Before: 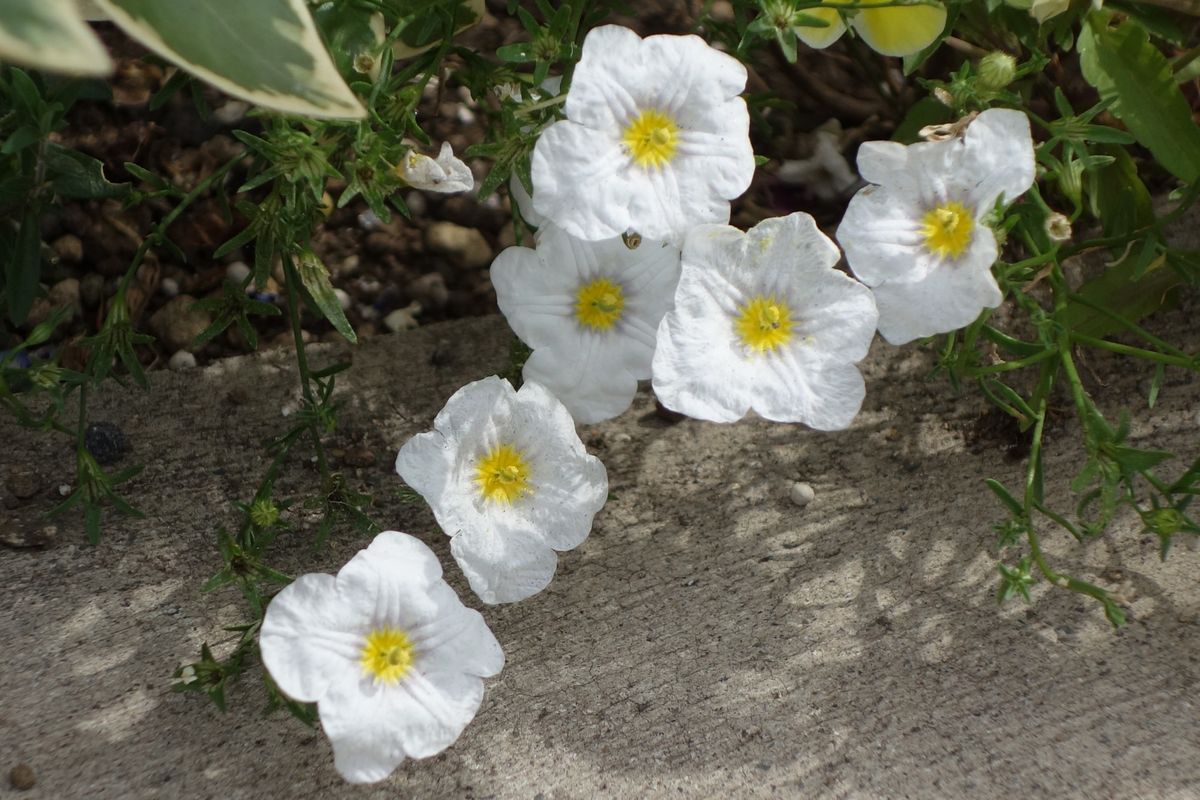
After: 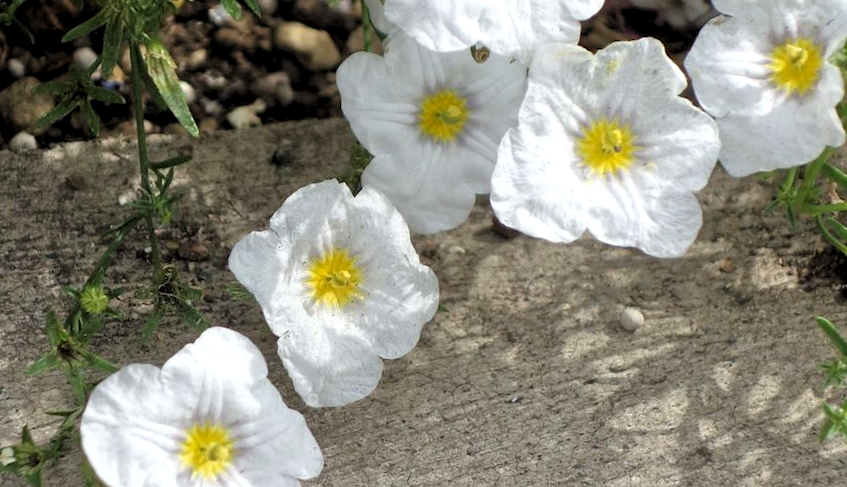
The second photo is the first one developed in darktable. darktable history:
levels: levels [0.062, 0.494, 0.925]
tone equalizer: -7 EV 0.144 EV, -6 EV 0.638 EV, -5 EV 1.15 EV, -4 EV 1.36 EV, -3 EV 1.15 EV, -2 EV 0.6 EV, -1 EV 0.153 EV
crop and rotate: angle -4.05°, left 9.835%, top 20.919%, right 12.241%, bottom 11.851%
